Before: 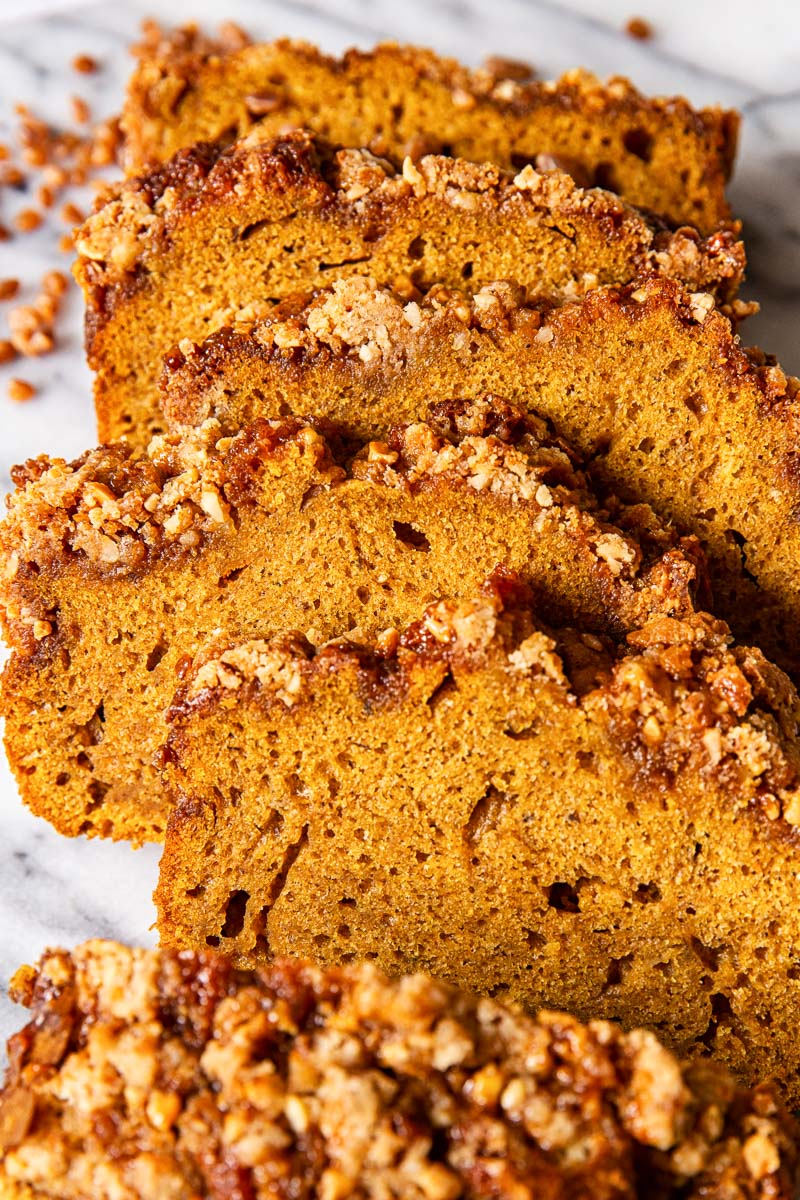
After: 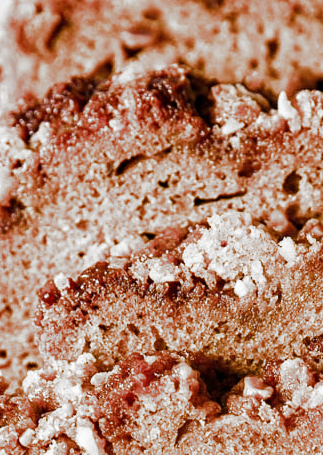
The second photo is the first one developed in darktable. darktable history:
crop: left 15.682%, top 5.44%, right 43.923%, bottom 56.638%
exposure: compensate exposure bias true, compensate highlight preservation false
filmic rgb: black relative exposure -8 EV, white relative exposure 2.33 EV, threshold 5.99 EV, hardness 6.6, add noise in highlights 0.001, preserve chrominance max RGB, color science v3 (2019), use custom middle-gray values true, contrast in highlights soft, enable highlight reconstruction true
